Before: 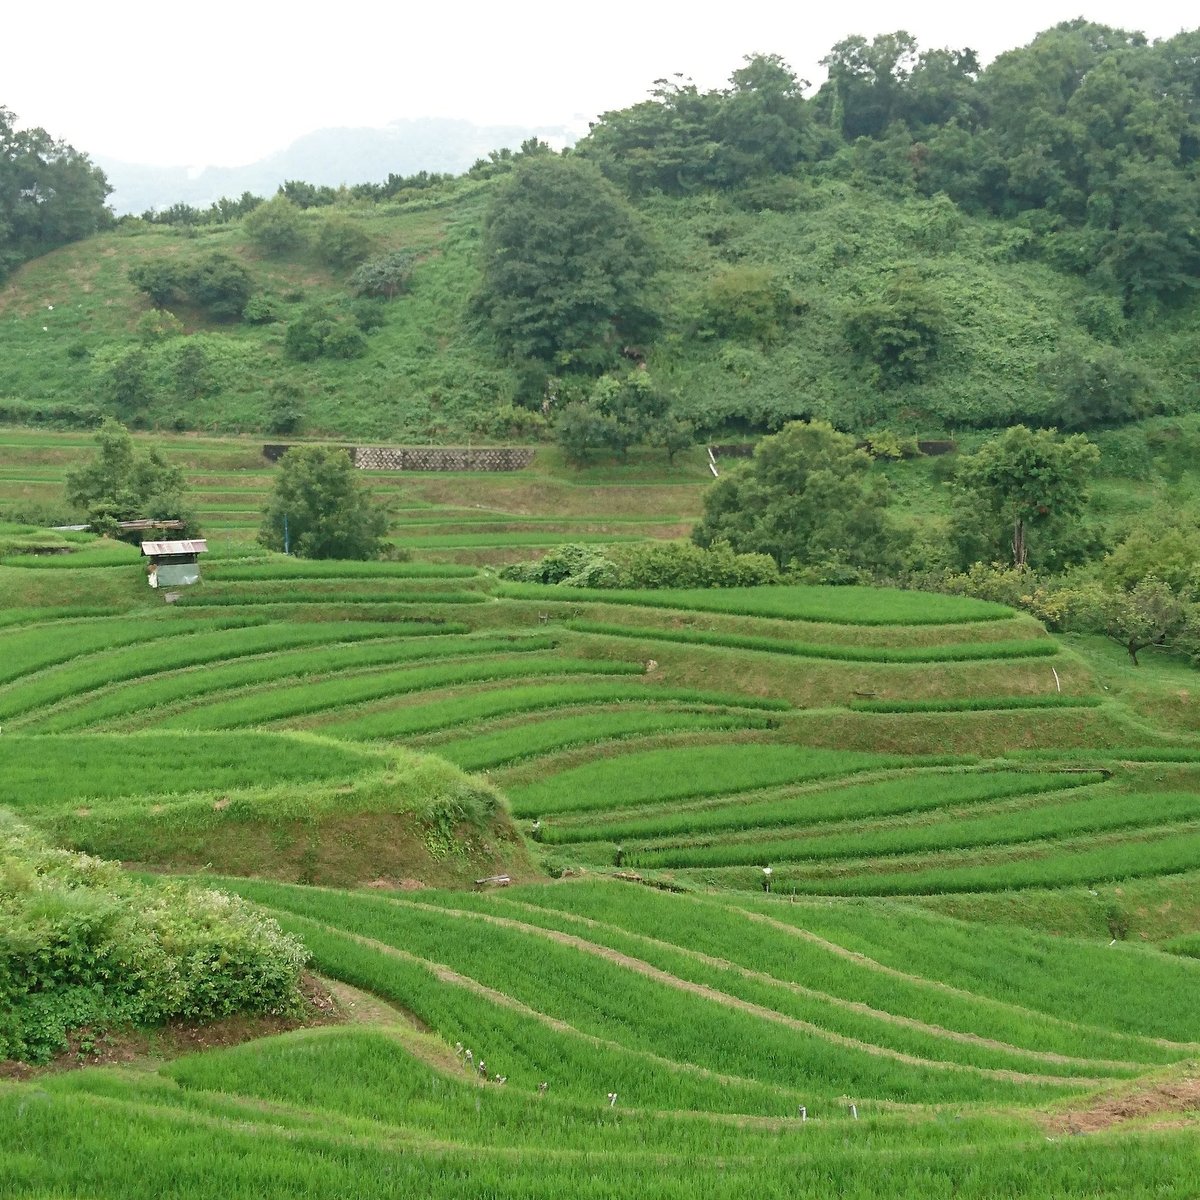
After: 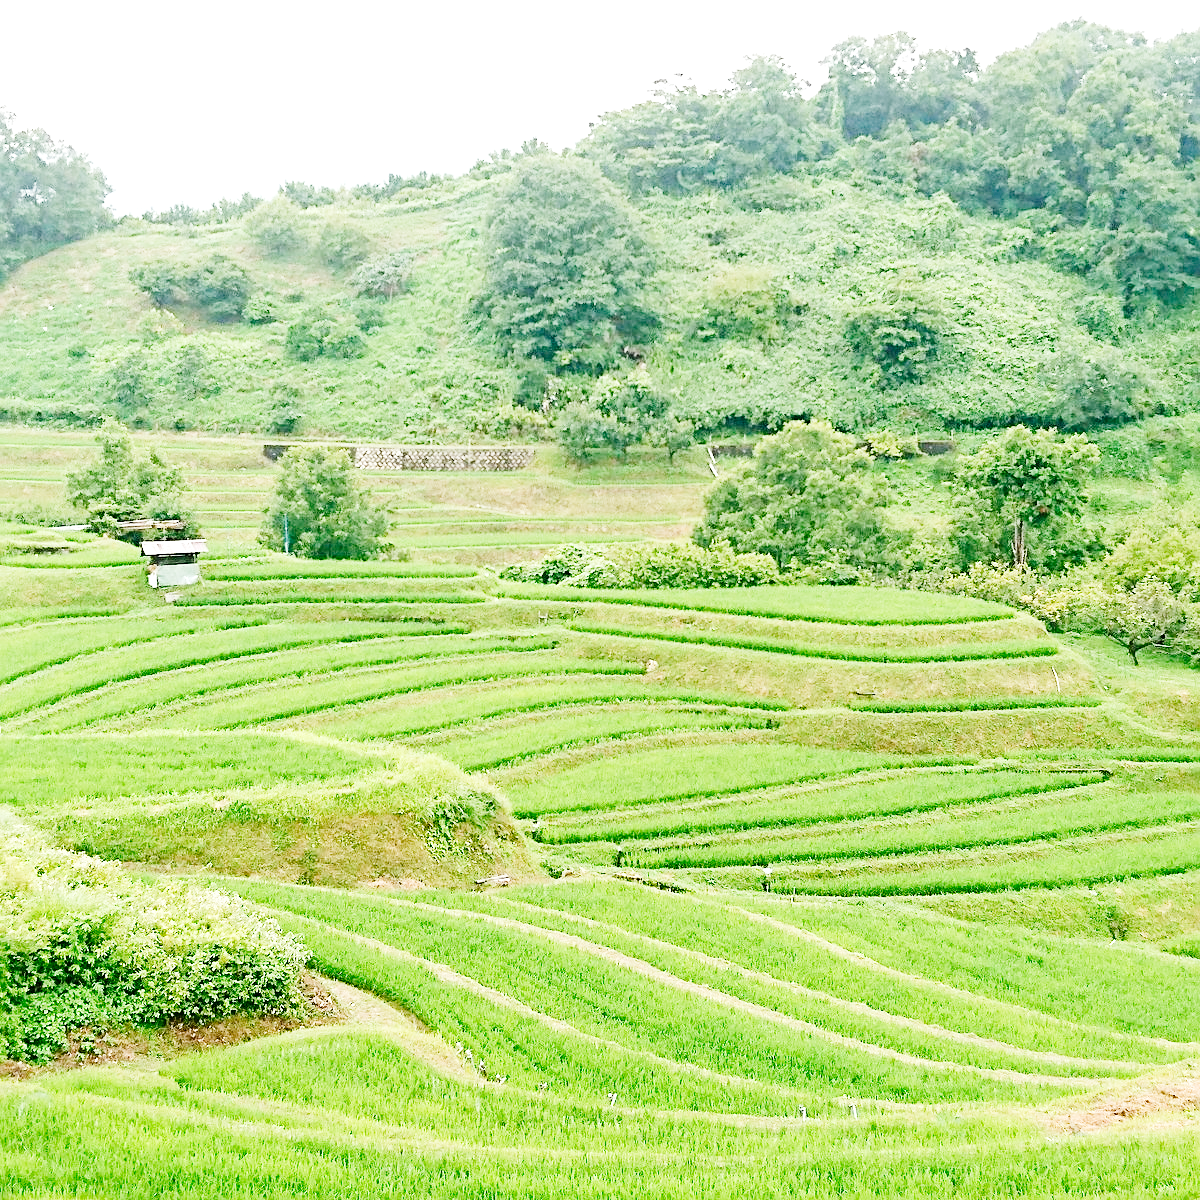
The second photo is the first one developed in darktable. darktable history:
tone curve: curves: ch0 [(0, 0) (0.004, 0) (0.133, 0.071) (0.325, 0.456) (0.832, 0.957) (1, 1)], preserve colors none
exposure: exposure 0.601 EV, compensate highlight preservation false
sharpen: on, module defaults
